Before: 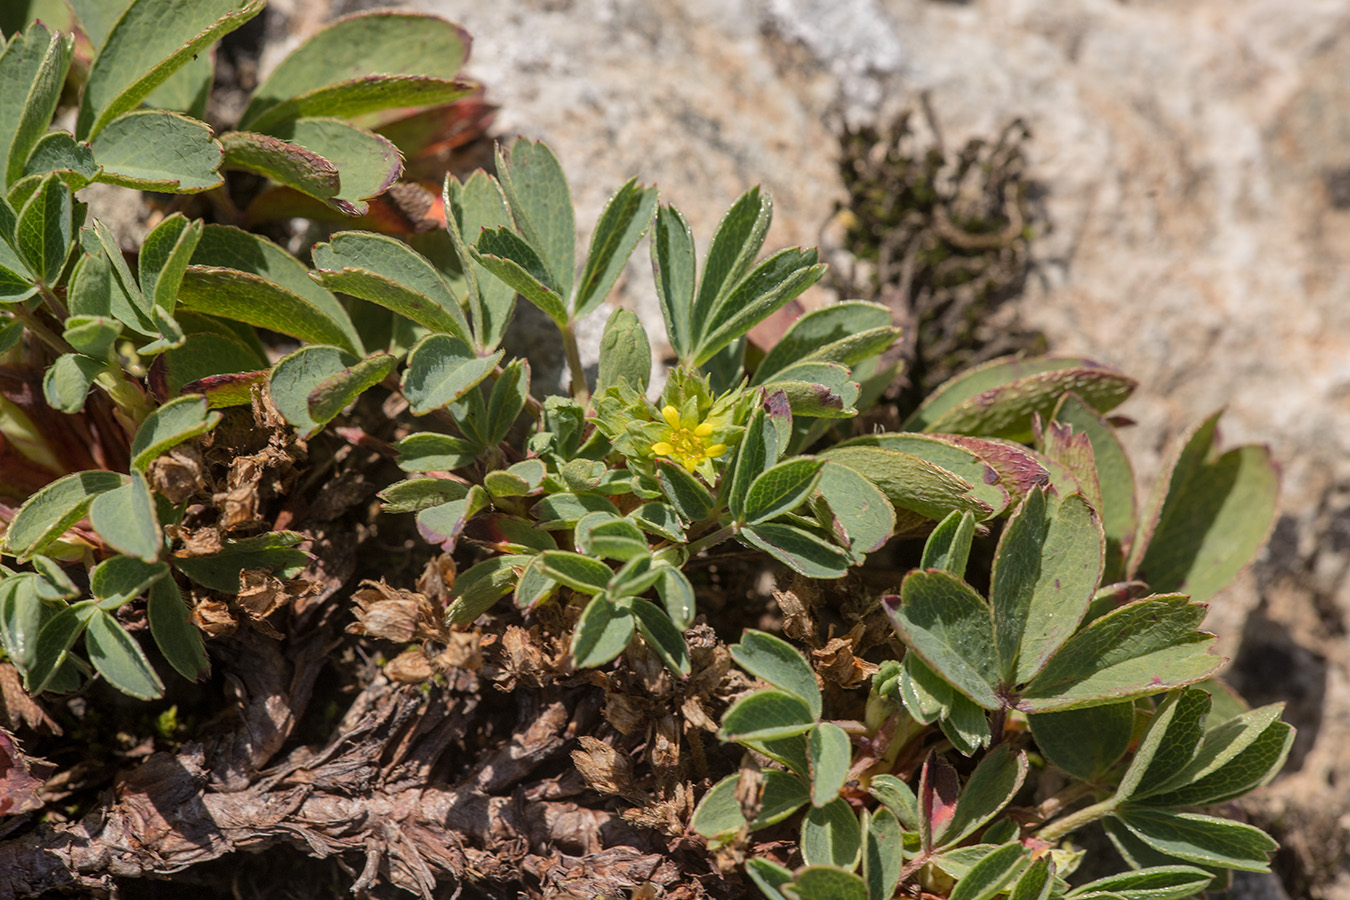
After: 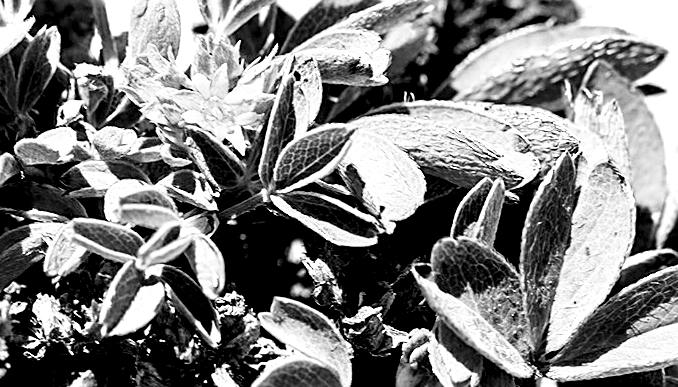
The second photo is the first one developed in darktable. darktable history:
levels: levels [0.182, 0.542, 0.902]
crop: left 34.834%, top 36.904%, right 14.901%, bottom 20.02%
base curve: curves: ch0 [(0, 0) (0.028, 0.03) (0.121, 0.232) (0.46, 0.748) (0.859, 0.968) (1, 1)]
sharpen: on, module defaults
color zones: curves: ch0 [(0, 0.613) (0.01, 0.613) (0.245, 0.448) (0.498, 0.529) (0.642, 0.665) (0.879, 0.777) (0.99, 0.613)]; ch1 [(0, 0) (0.143, 0) (0.286, 0) (0.429, 0) (0.571, 0) (0.714, 0) (0.857, 0)]
exposure: black level correction 0, exposure 0.199 EV, compensate highlight preservation false
tone equalizer: -8 EV -0.773 EV, -7 EV -0.706 EV, -6 EV -0.563 EV, -5 EV -0.383 EV, -3 EV 0.383 EV, -2 EV 0.6 EV, -1 EV 0.679 EV, +0 EV 0.776 EV, edges refinement/feathering 500, mask exposure compensation -1.57 EV, preserve details no
